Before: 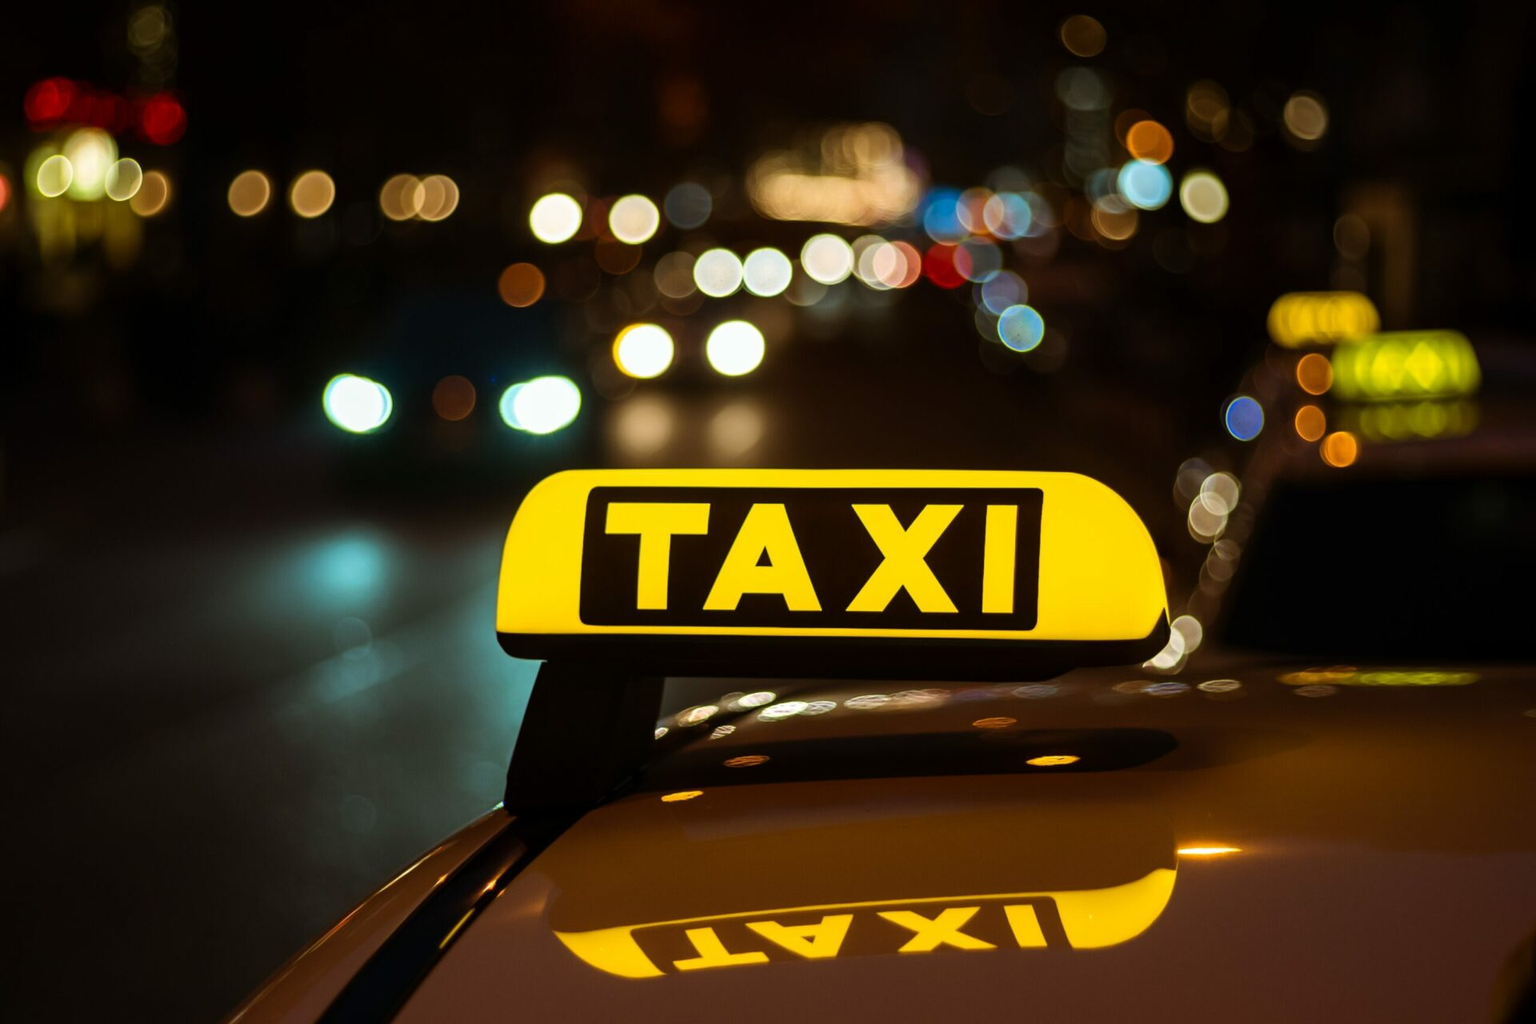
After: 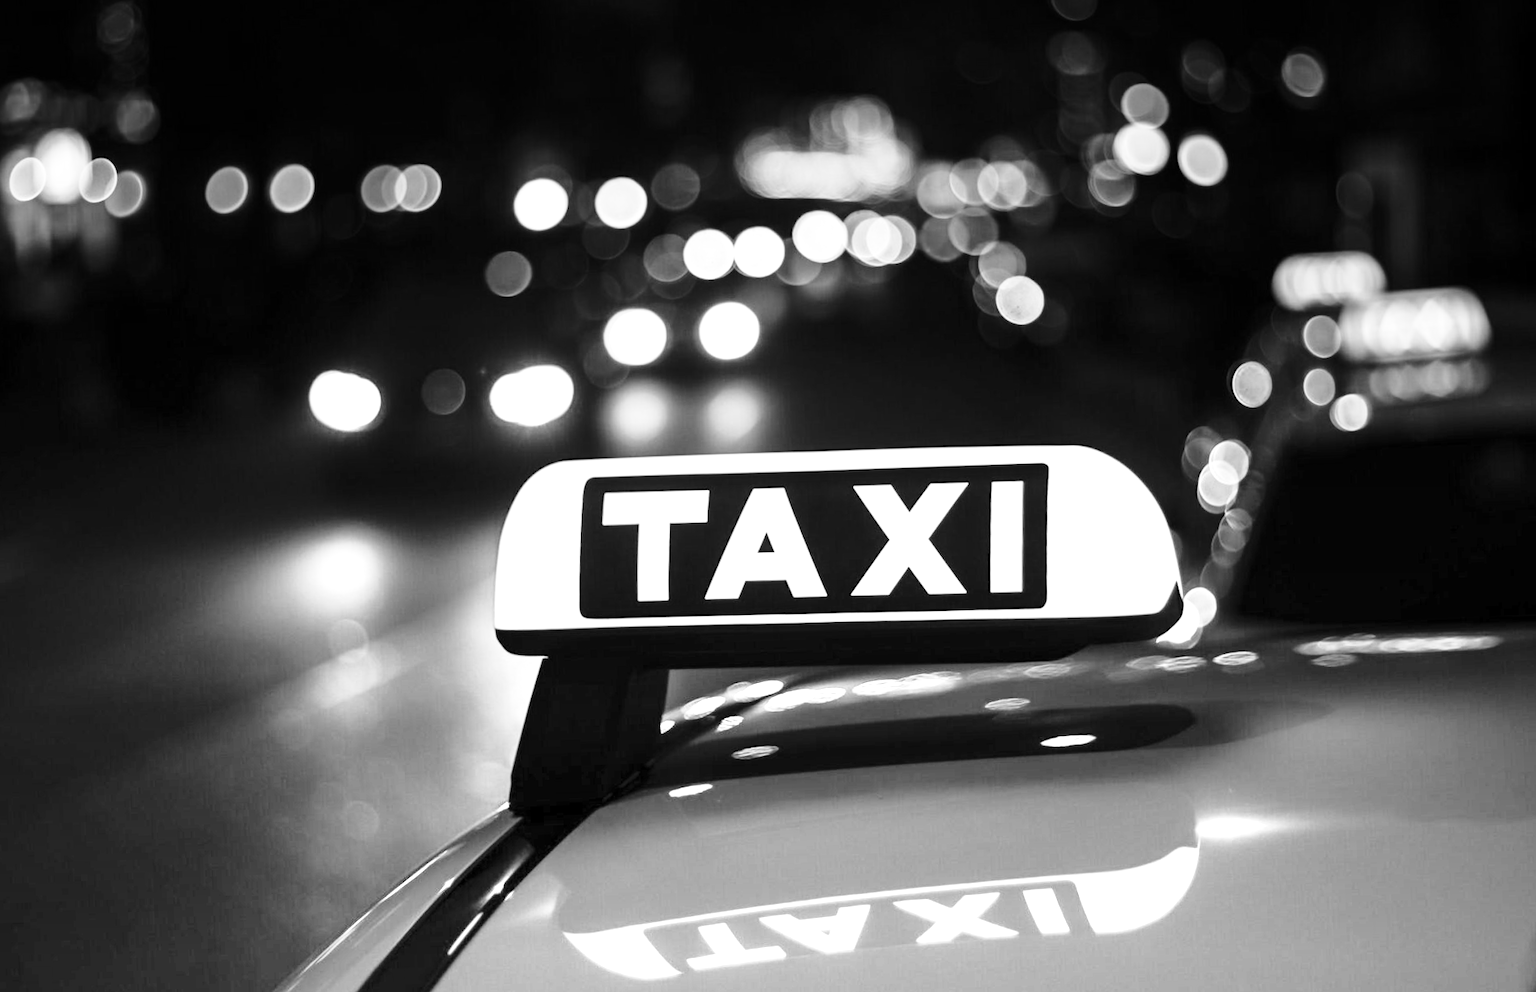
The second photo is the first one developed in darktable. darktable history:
color calibration: output gray [0.31, 0.36, 0.33, 0], gray › normalize channels true, illuminant same as pipeline (D50), adaptation XYZ, x 0.346, y 0.359, gamut compression 0
graduated density: density -3.9 EV
base curve: curves: ch0 [(0, 0) (0.028, 0.03) (0.121, 0.232) (0.46, 0.748) (0.859, 0.968) (1, 1)], preserve colors none
rotate and perspective: rotation -2°, crop left 0.022, crop right 0.978, crop top 0.049, crop bottom 0.951
